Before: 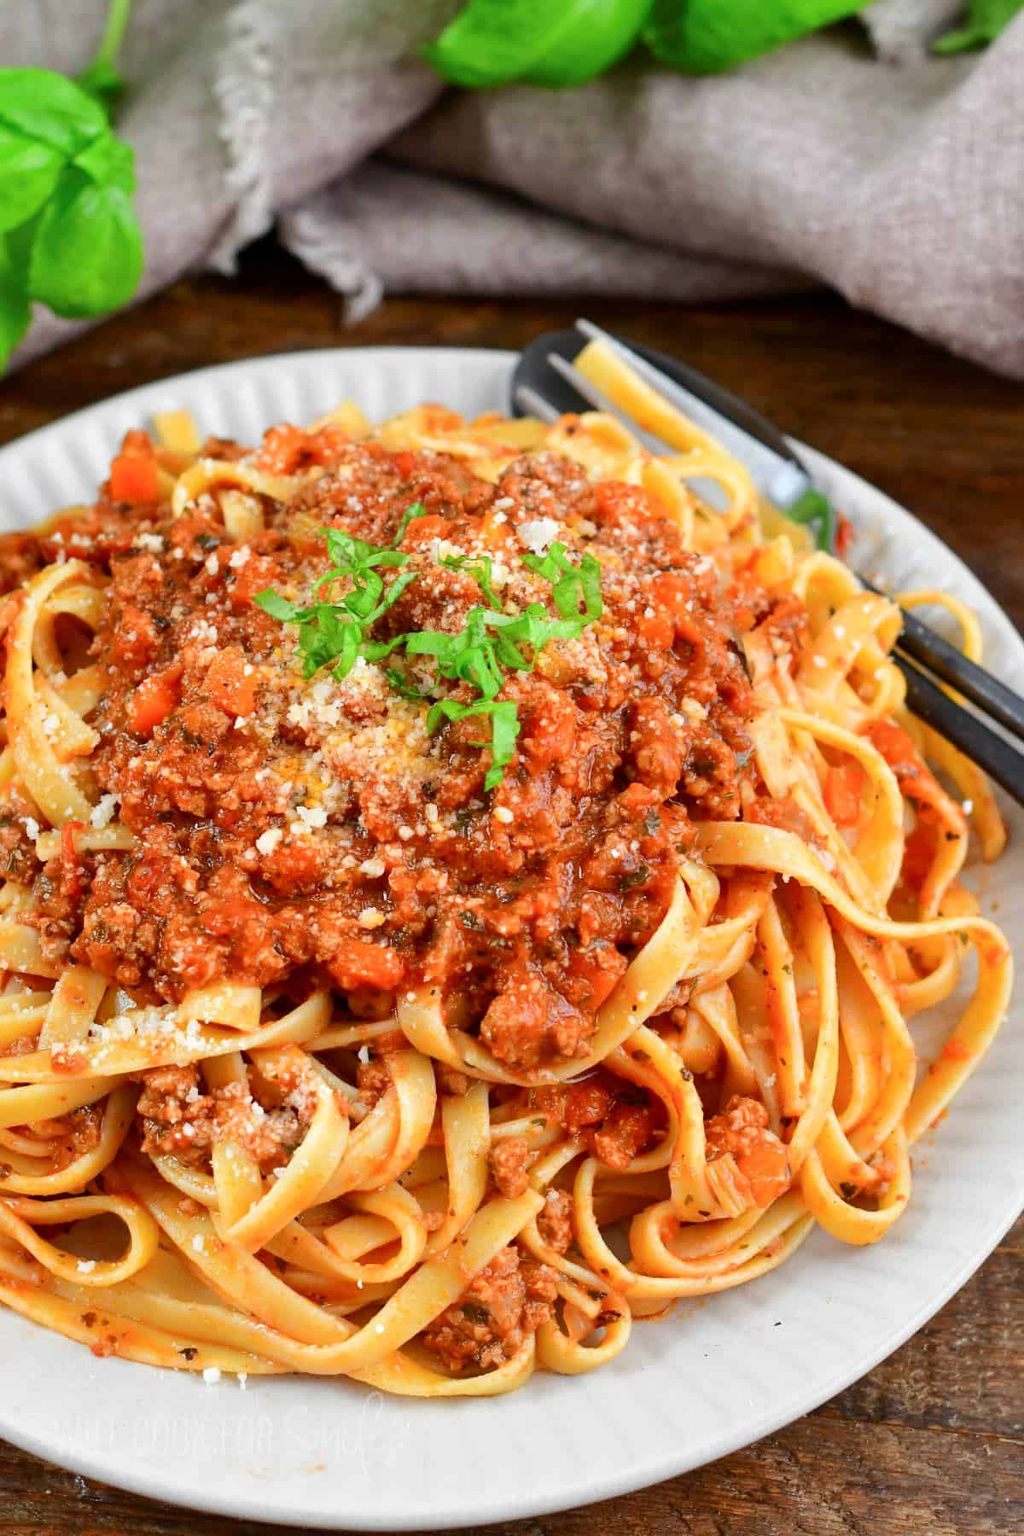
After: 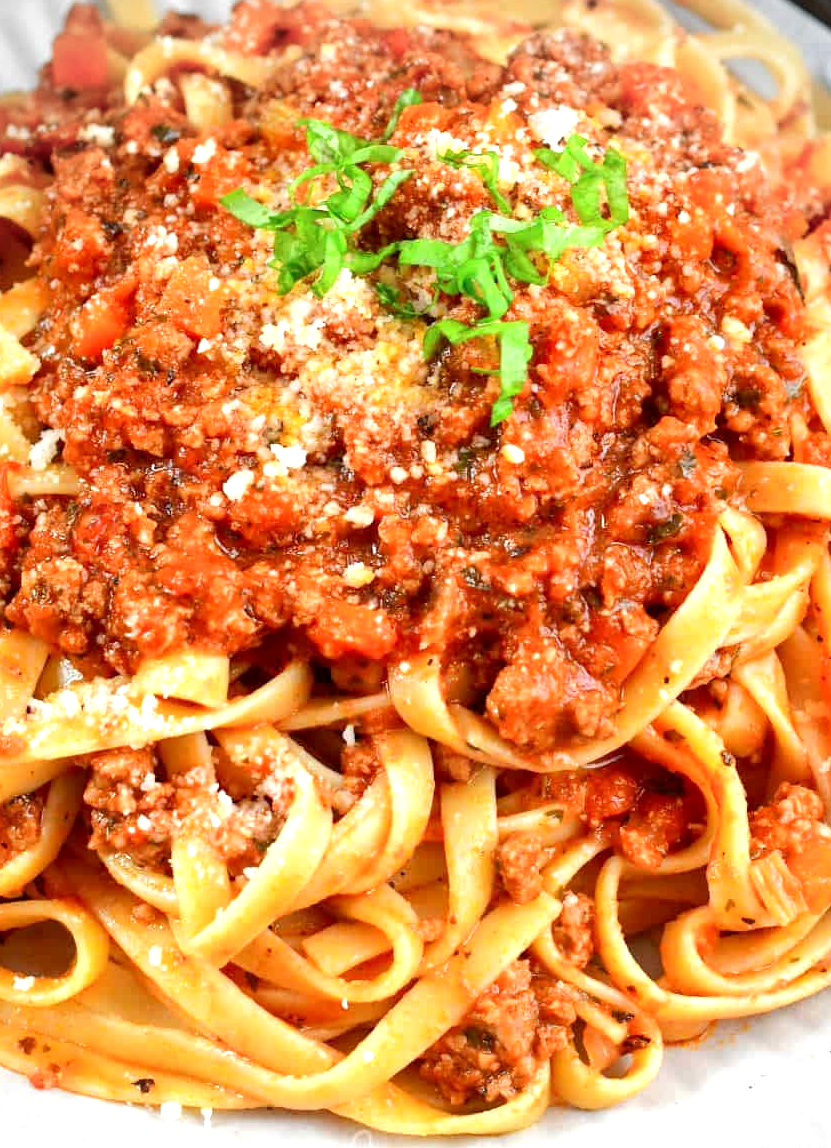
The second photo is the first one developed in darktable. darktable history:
vignetting: fall-off start 92.75%, center (-0.035, 0.141), unbound false
local contrast: highlights 62%, shadows 116%, detail 107%, midtone range 0.529
exposure: exposure 0.604 EV, compensate highlight preservation false
crop: left 6.486%, top 27.839%, right 24.243%, bottom 8.344%
